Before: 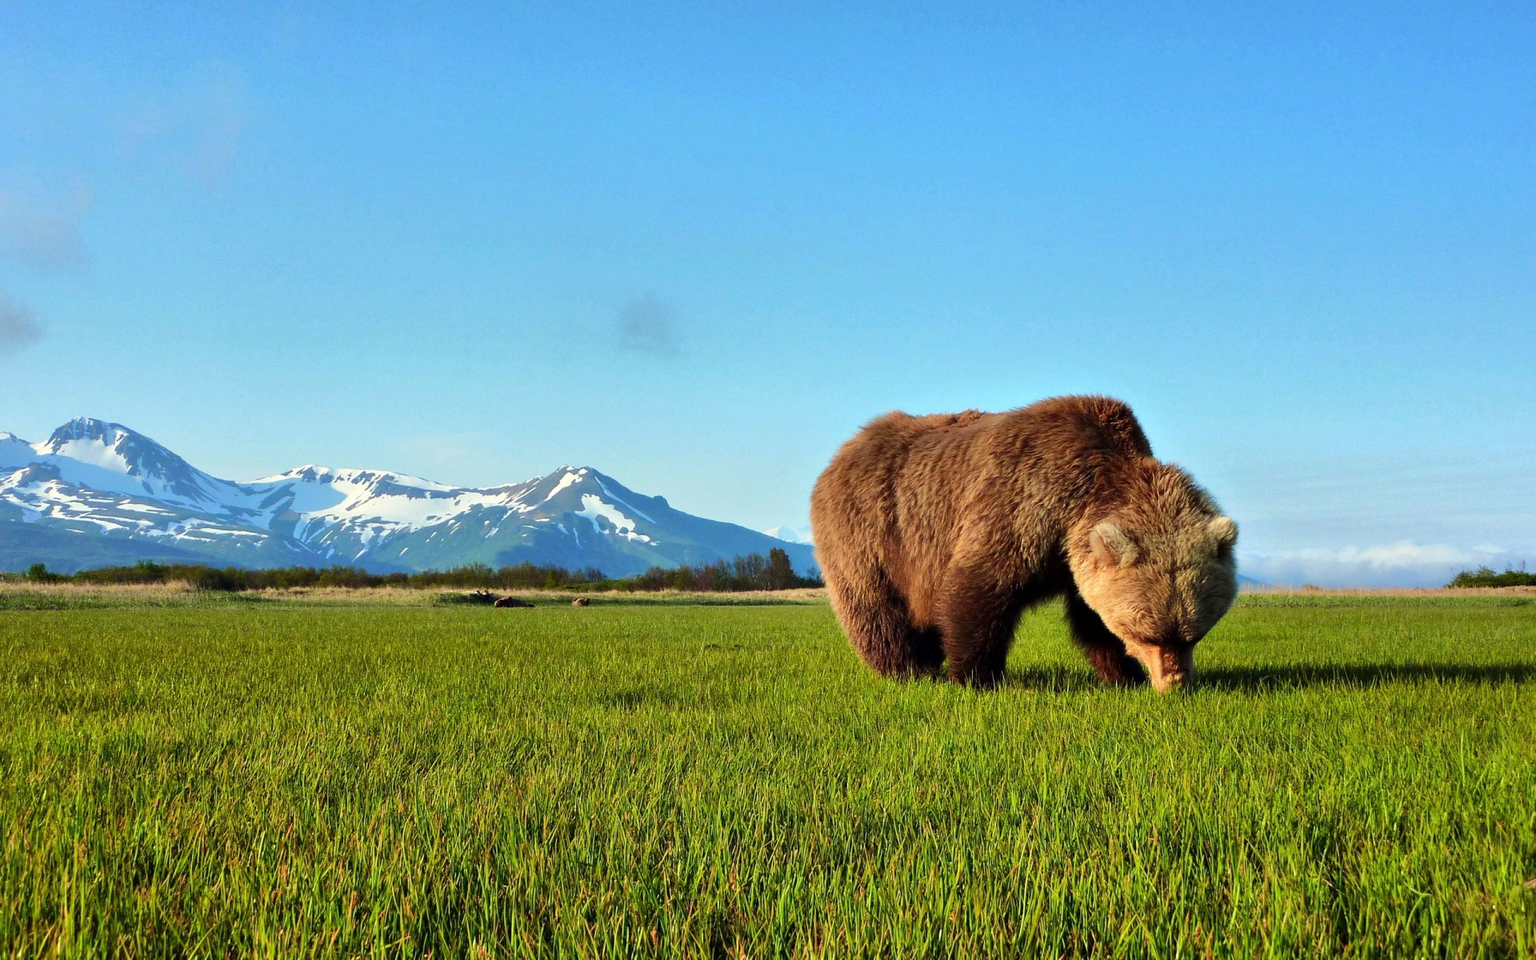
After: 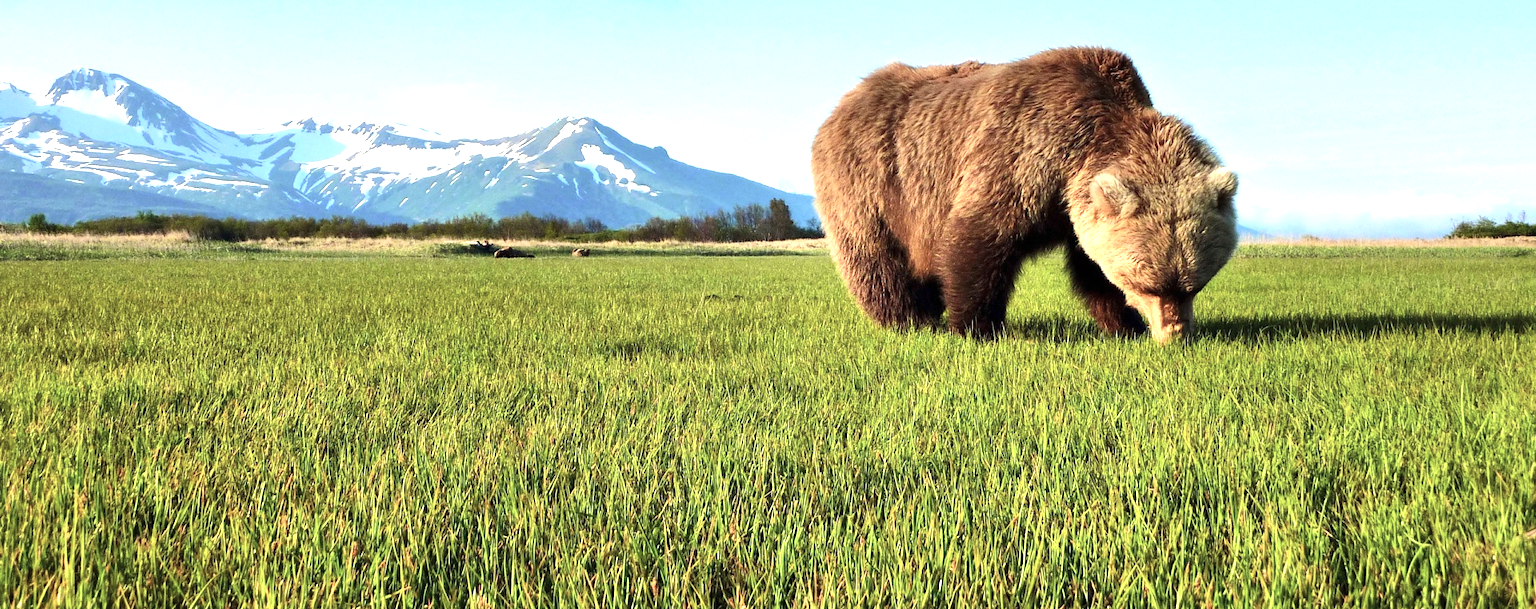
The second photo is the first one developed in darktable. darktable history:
exposure: black level correction 0, exposure 1.015 EV, compensate exposure bias true, compensate highlight preservation false
crop and rotate: top 36.435%
contrast brightness saturation: contrast 0.06, brightness -0.01, saturation -0.23
